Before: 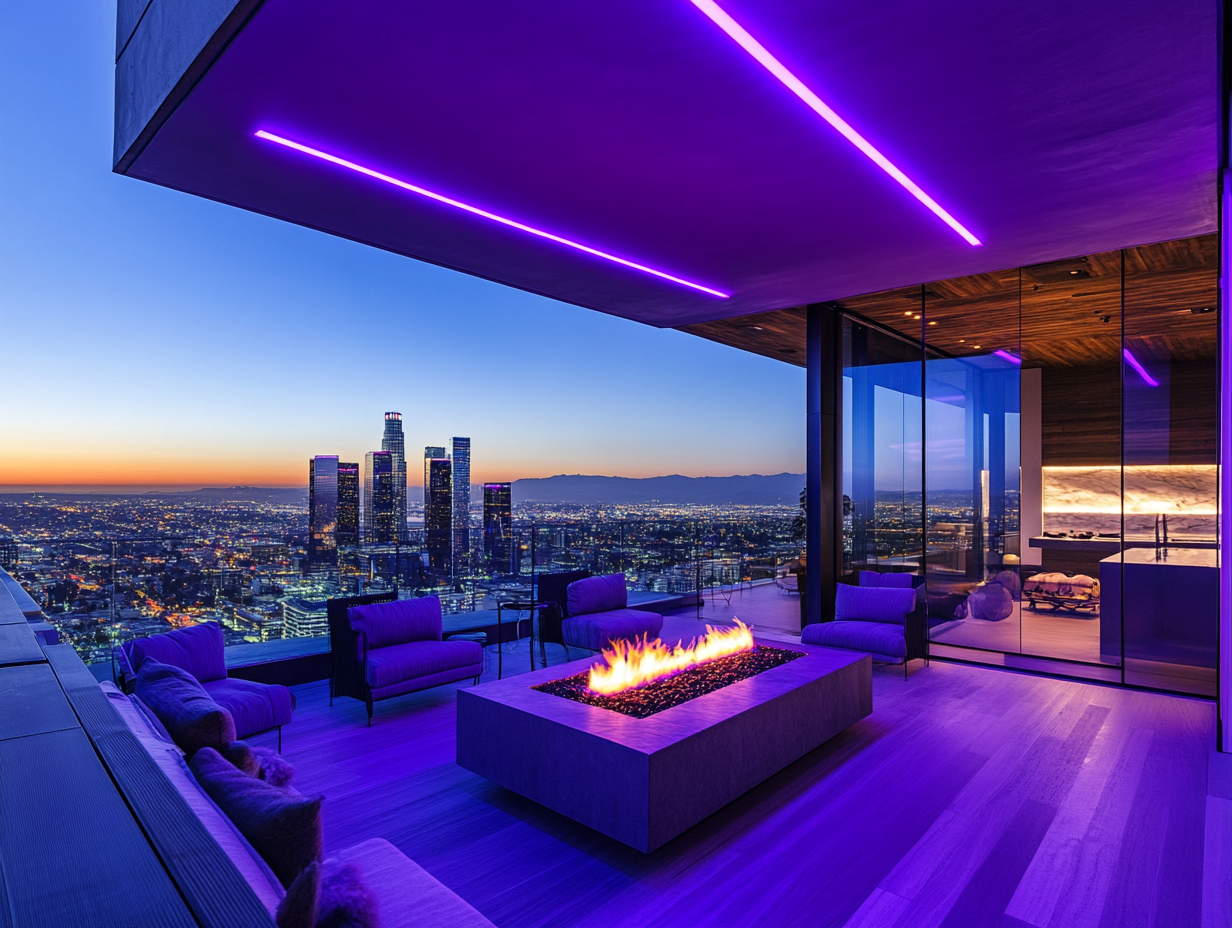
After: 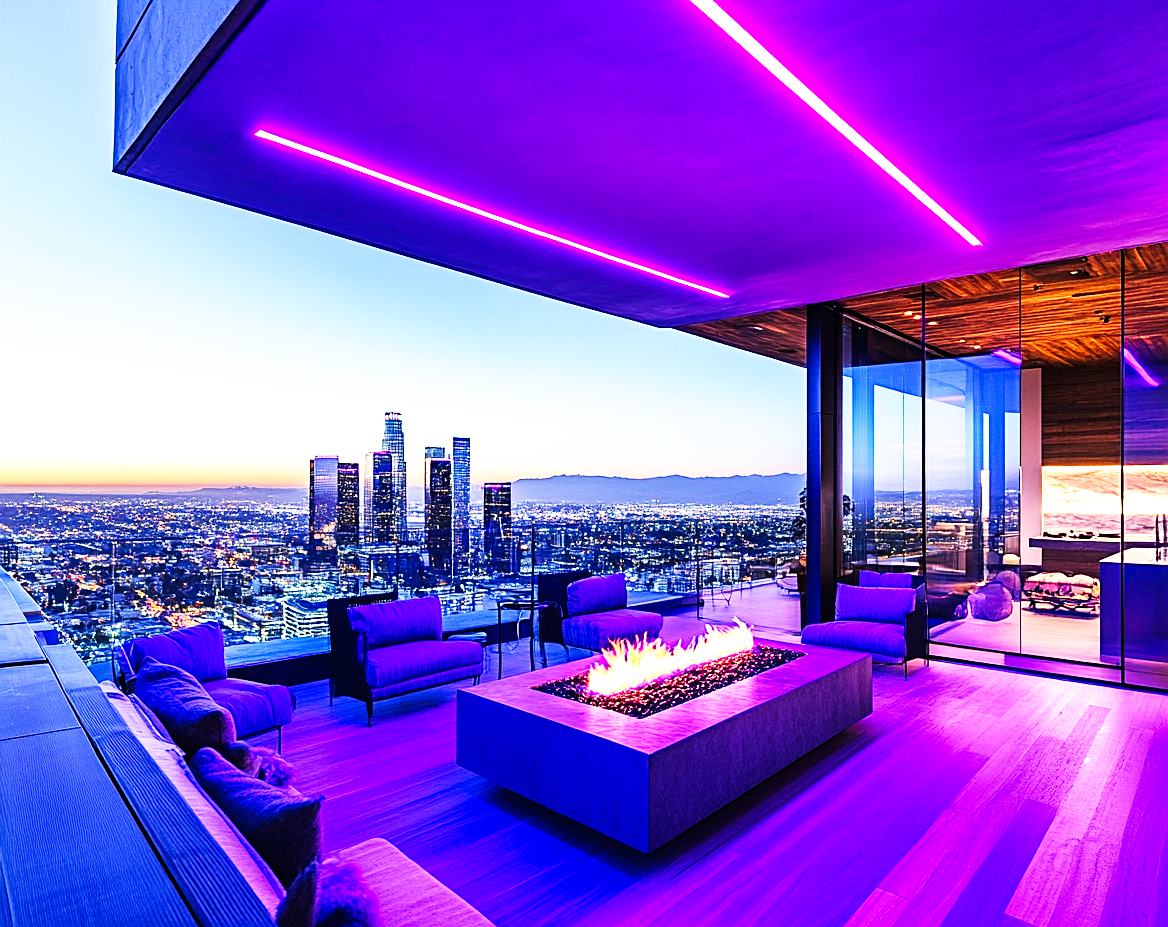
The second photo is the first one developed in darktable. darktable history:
exposure: exposure 0.648 EV, compensate highlight preservation false
crop and rotate: right 5.167%
base curve: curves: ch0 [(0, 0) (0.007, 0.004) (0.027, 0.03) (0.046, 0.07) (0.207, 0.54) (0.442, 0.872) (0.673, 0.972) (1, 1)], preserve colors none
sharpen: on, module defaults
